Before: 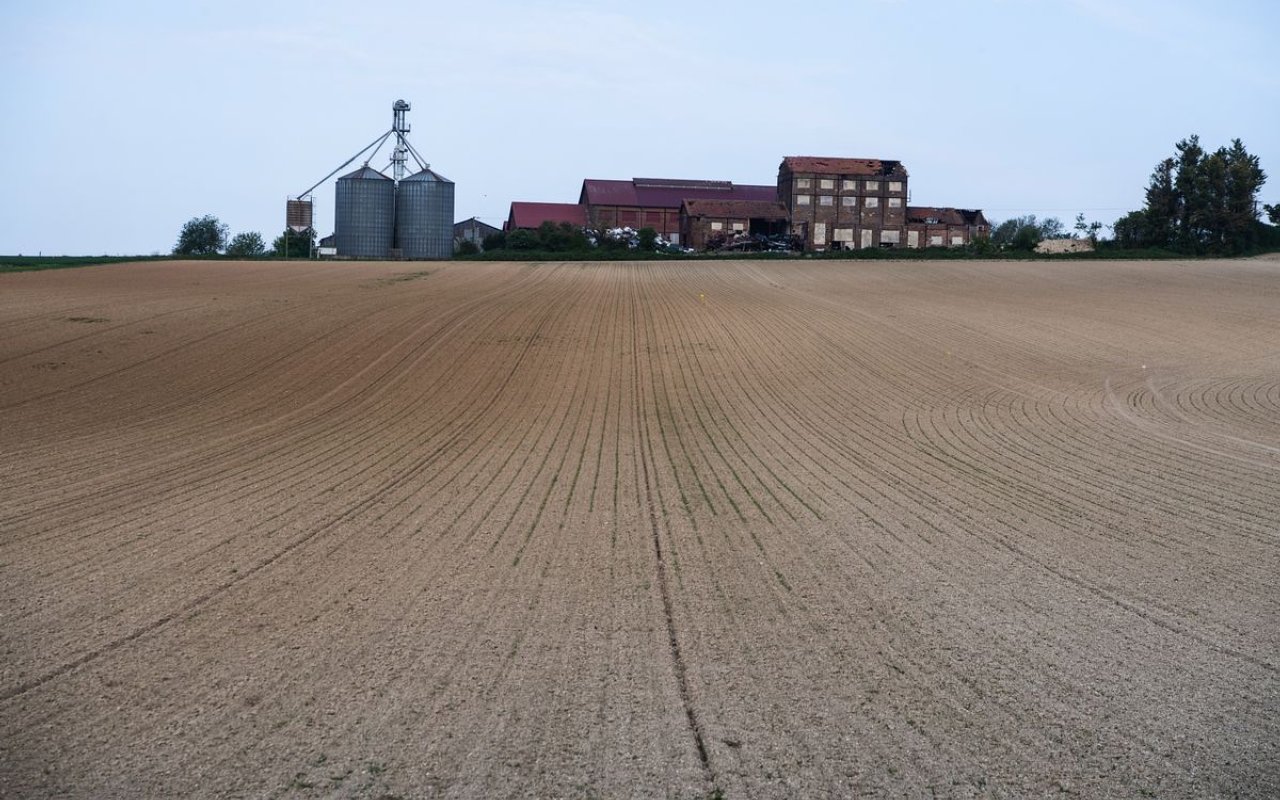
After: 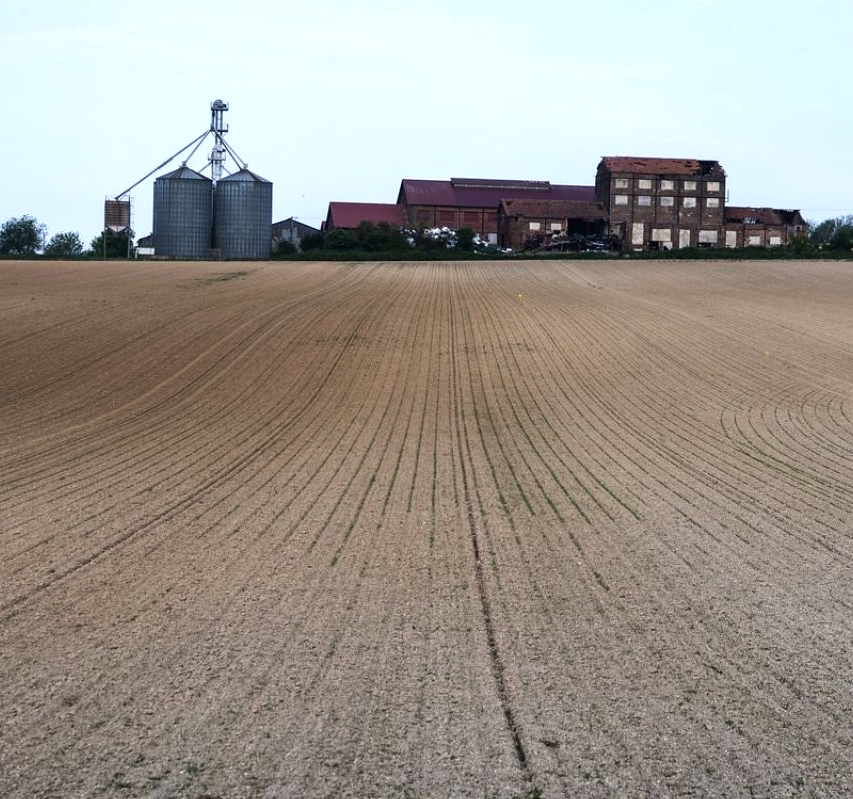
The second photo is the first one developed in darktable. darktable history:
crop and rotate: left 14.292%, right 19.041%
tone equalizer: -8 EV -0.417 EV, -7 EV -0.389 EV, -6 EV -0.333 EV, -5 EV -0.222 EV, -3 EV 0.222 EV, -2 EV 0.333 EV, -1 EV 0.389 EV, +0 EV 0.417 EV, edges refinement/feathering 500, mask exposure compensation -1.57 EV, preserve details no
